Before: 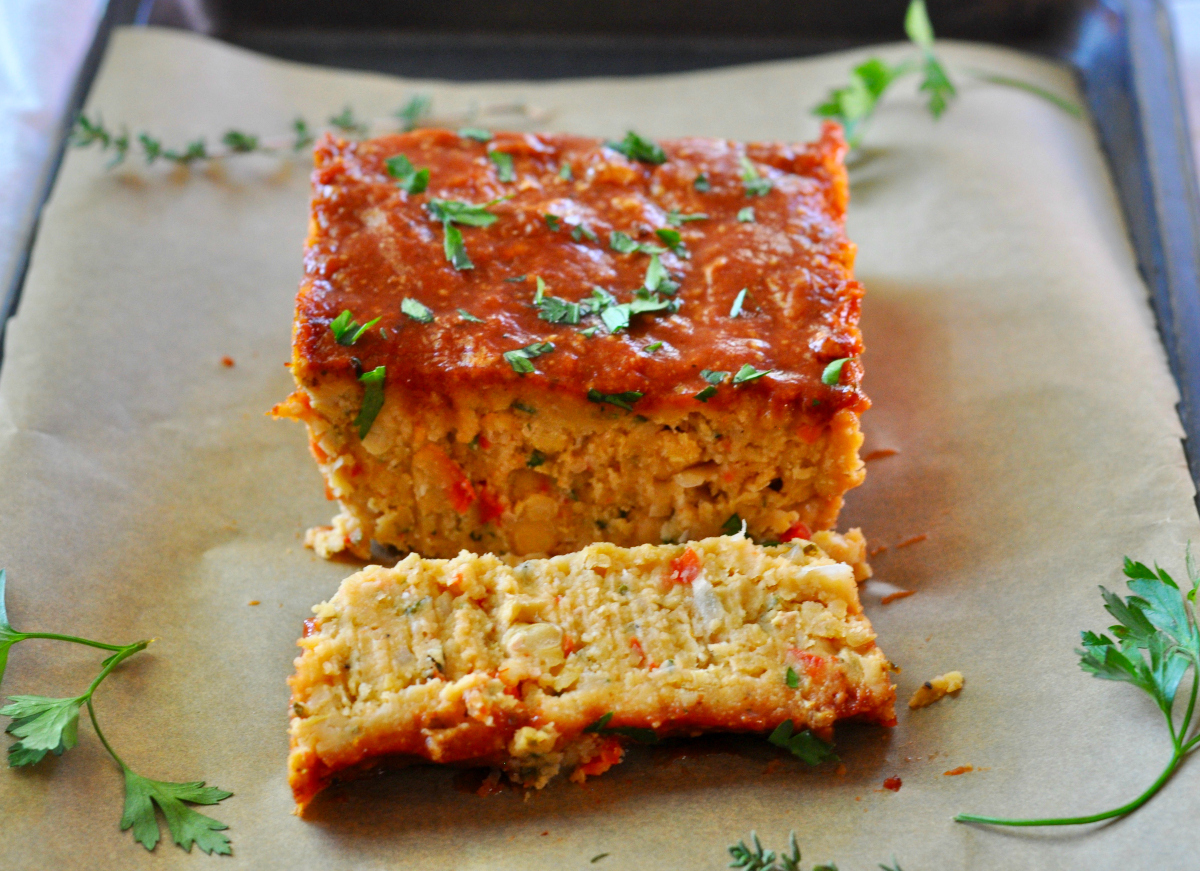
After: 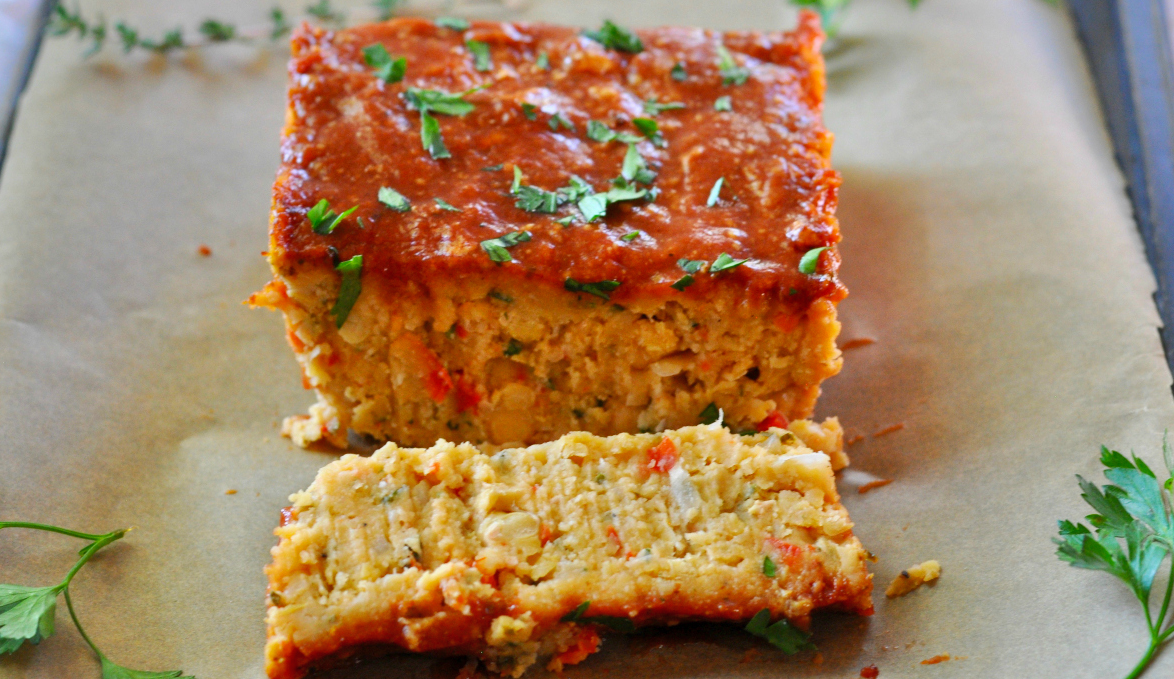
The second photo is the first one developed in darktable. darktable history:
shadows and highlights: shadows 25.04, highlights -25.44
crop and rotate: left 1.94%, top 12.773%, right 0.163%, bottom 9.18%
